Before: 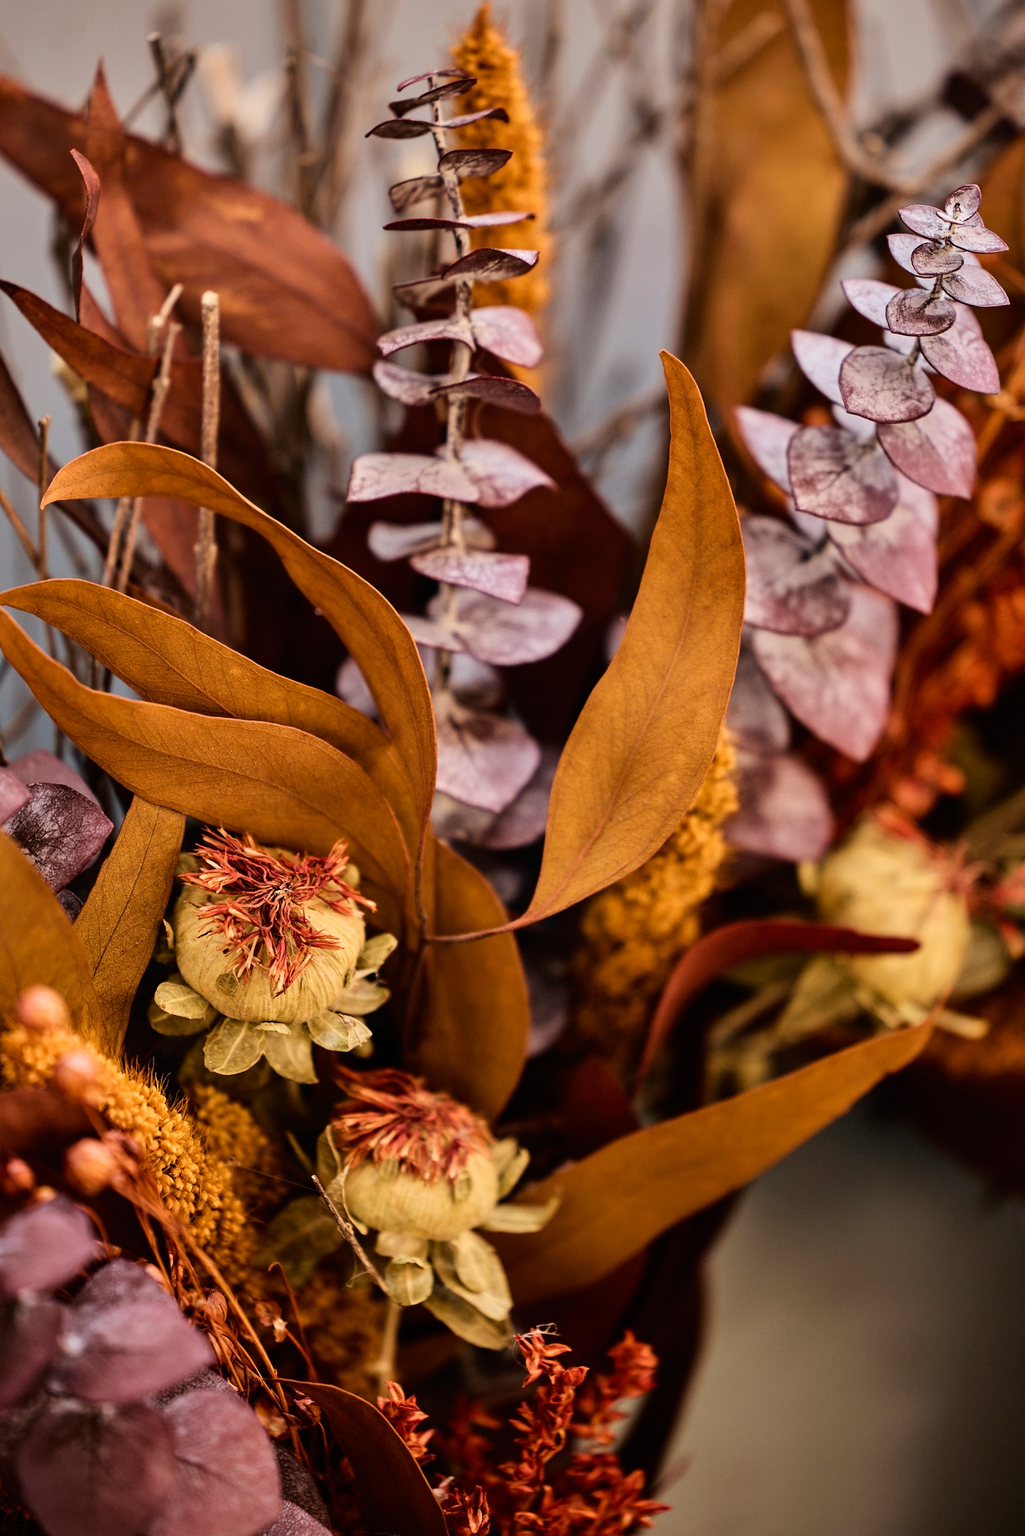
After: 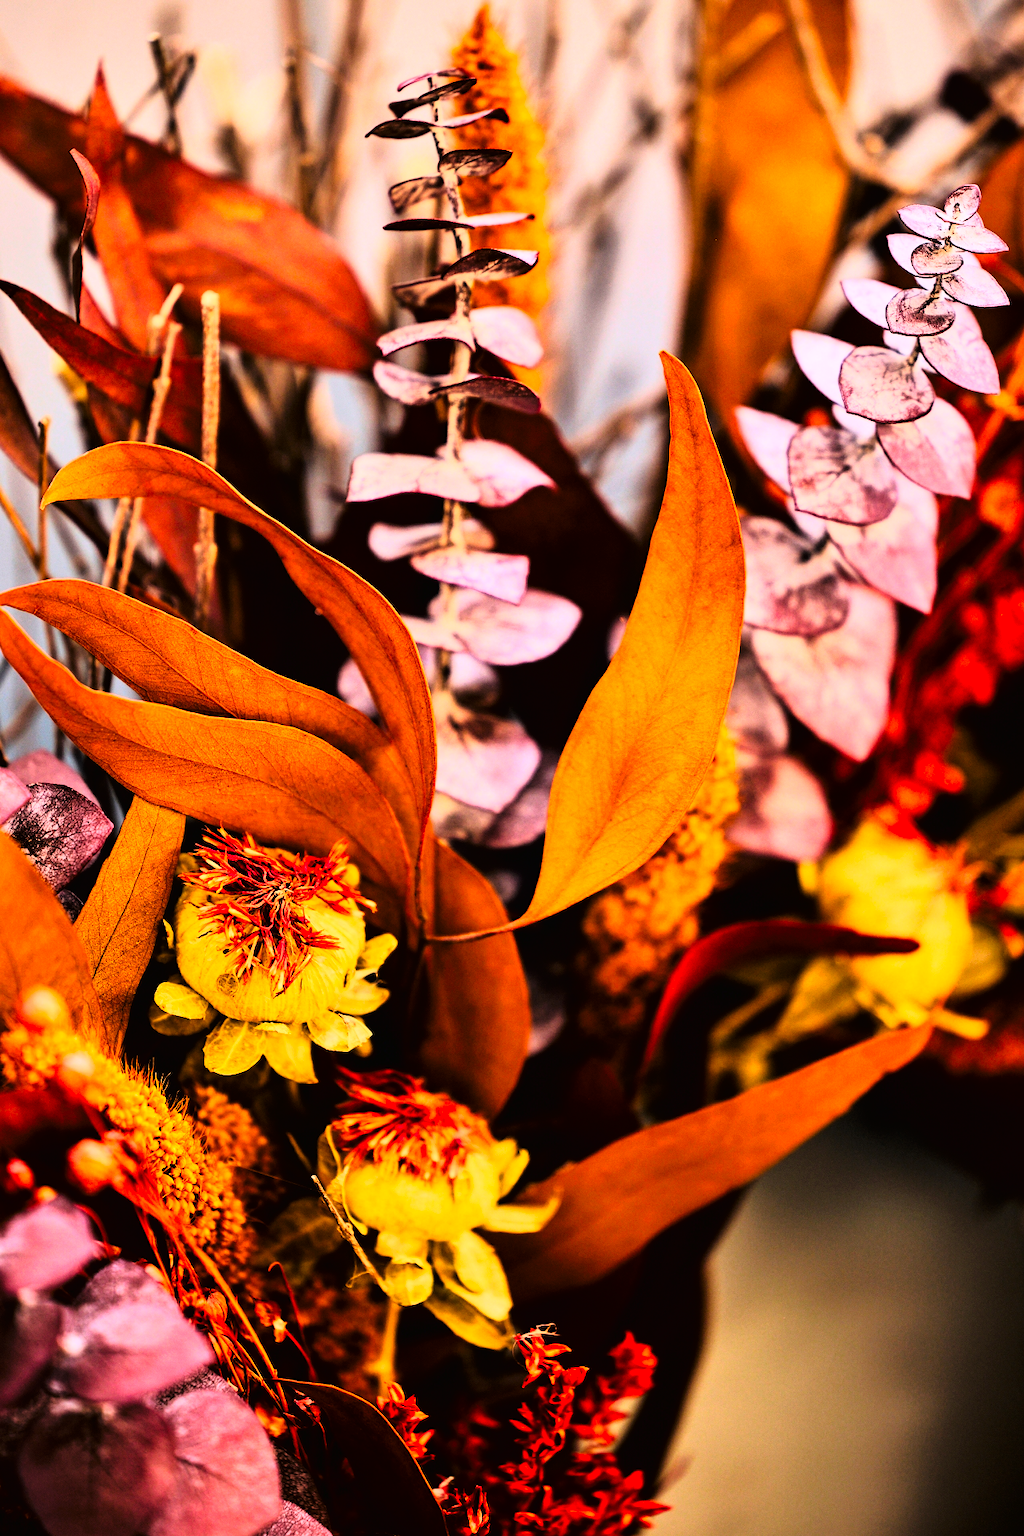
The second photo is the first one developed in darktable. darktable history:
contrast brightness saturation: contrast 0.198, brightness 0.195, saturation 0.808
tone curve: curves: ch0 [(0.016, 0.011) (0.094, 0.016) (0.469, 0.508) (0.721, 0.862) (1, 1)], color space Lab, linked channels, preserve colors none
